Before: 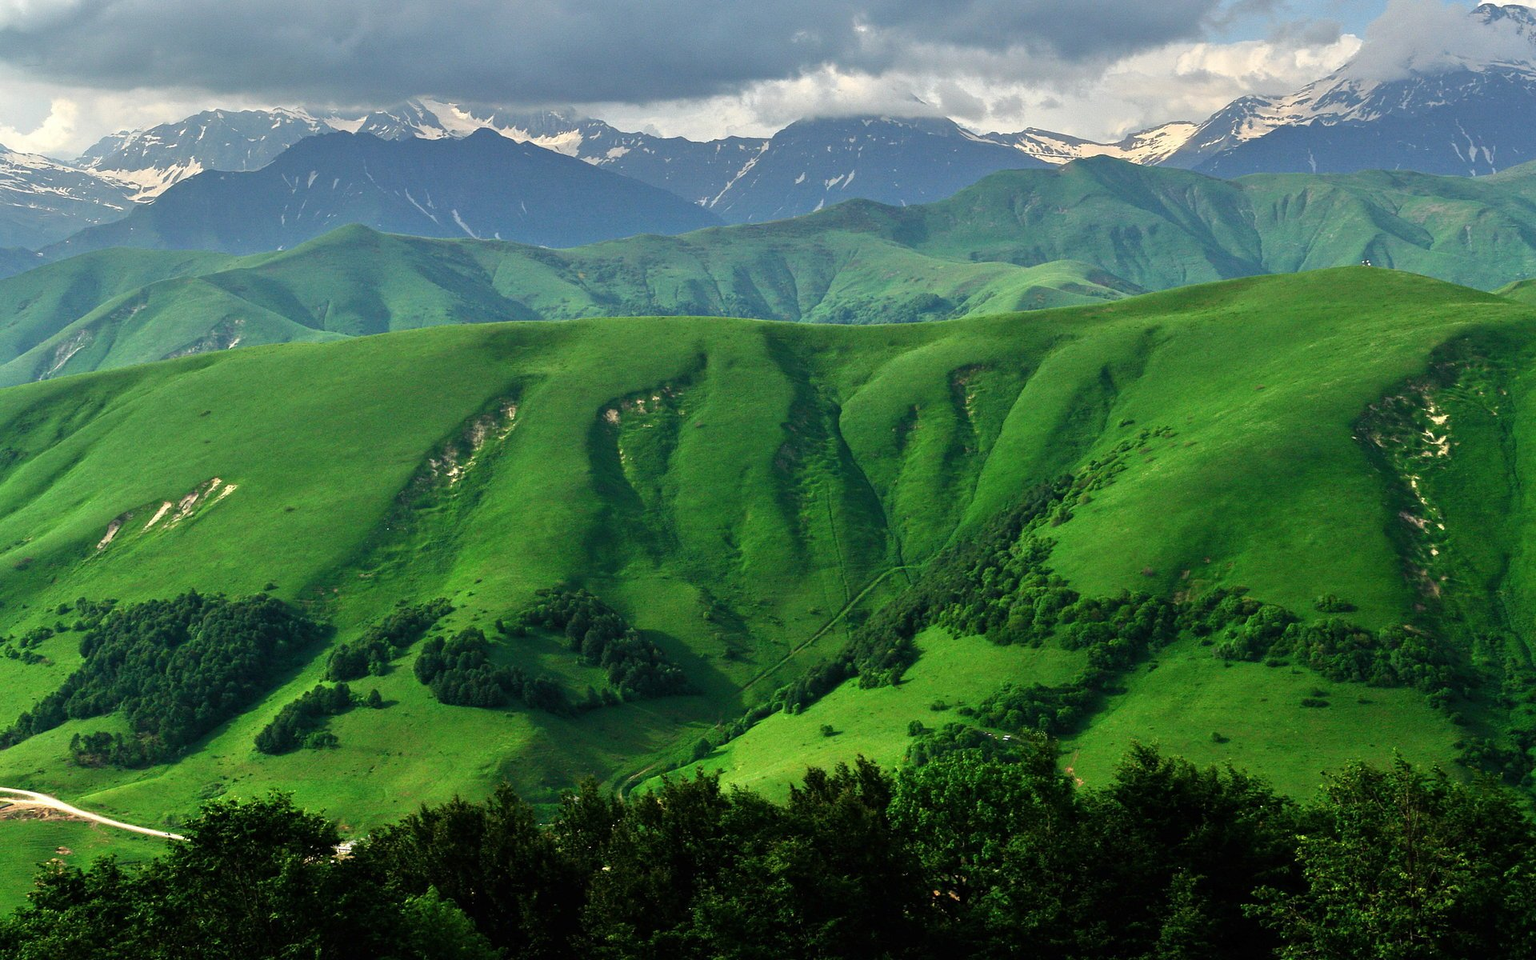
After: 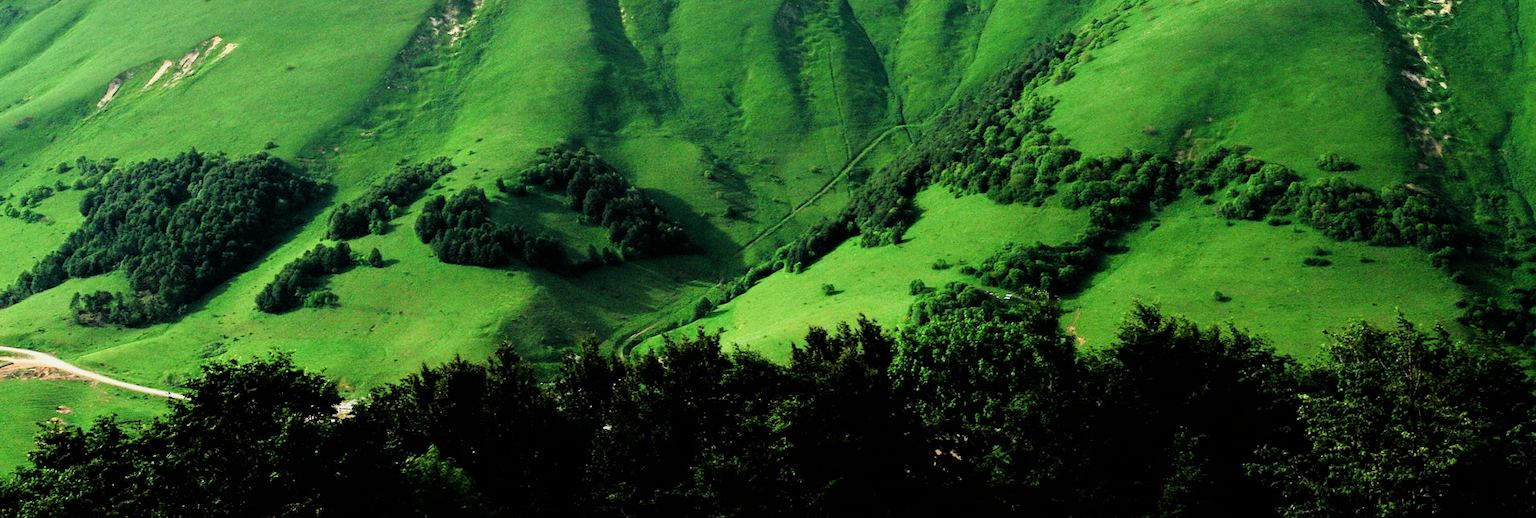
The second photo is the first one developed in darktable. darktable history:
crop and rotate: top 46.083%, right 0.112%
tone equalizer: -8 EV -1.1 EV, -7 EV -0.99 EV, -6 EV -0.889 EV, -5 EV -0.57 EV, -3 EV 0.586 EV, -2 EV 0.895 EV, -1 EV 1.01 EV, +0 EV 1.05 EV
filmic rgb: black relative exposure -7.65 EV, white relative exposure 4.56 EV, hardness 3.61
